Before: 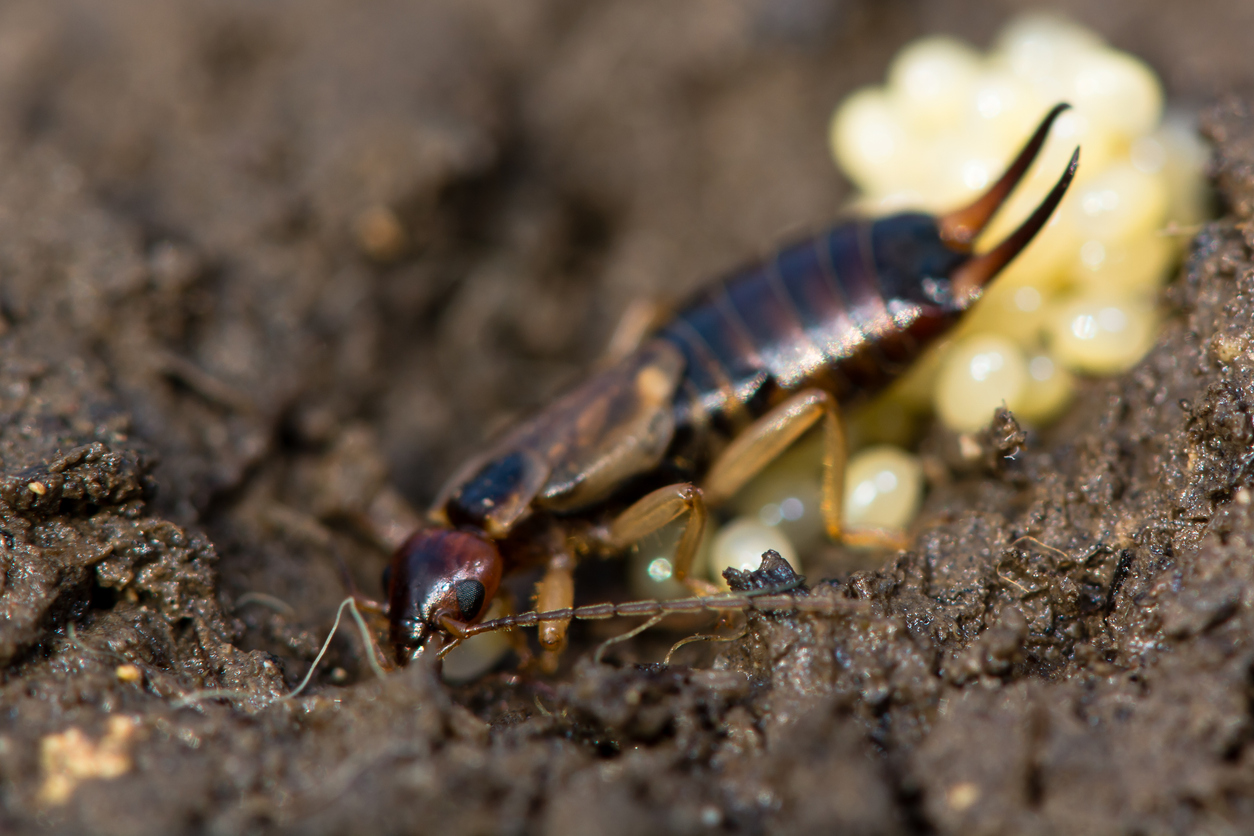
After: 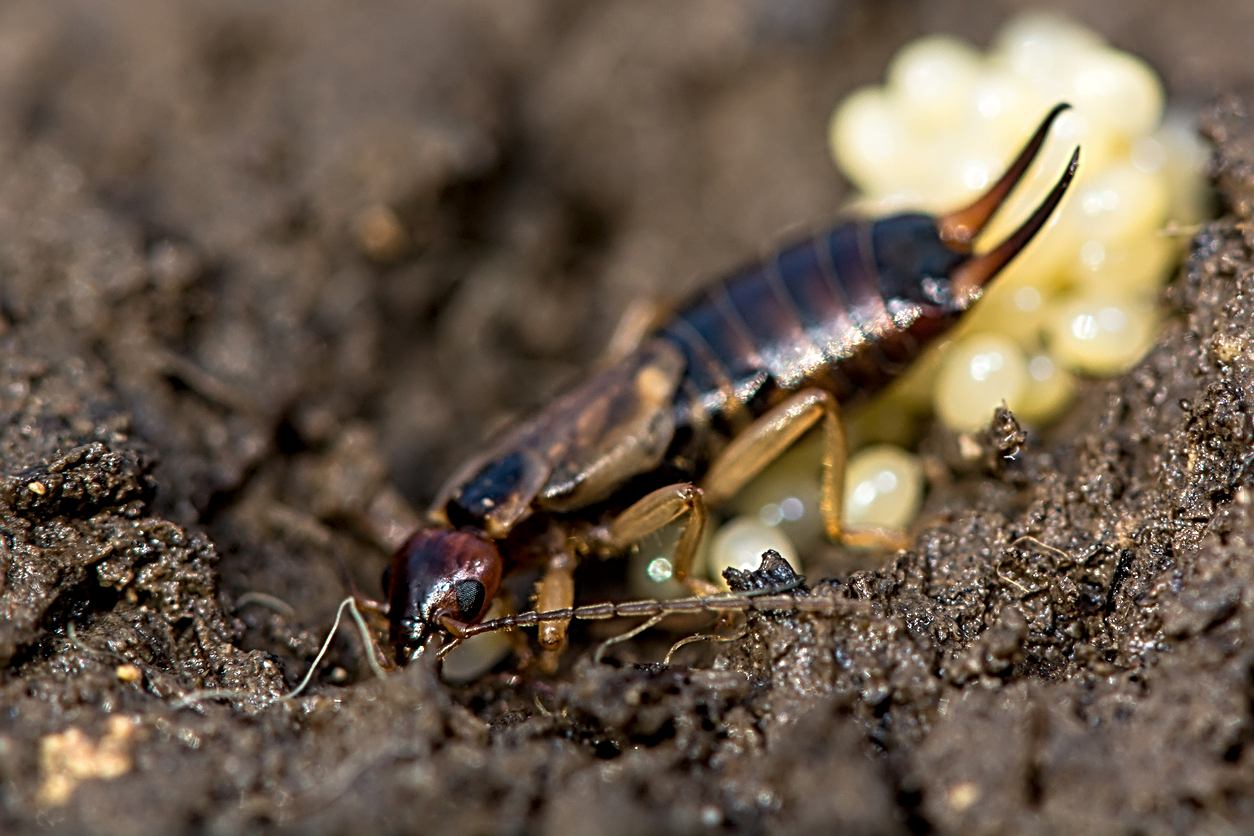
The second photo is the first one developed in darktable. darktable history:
sharpen: radius 3.69, amount 0.928
local contrast: on, module defaults
